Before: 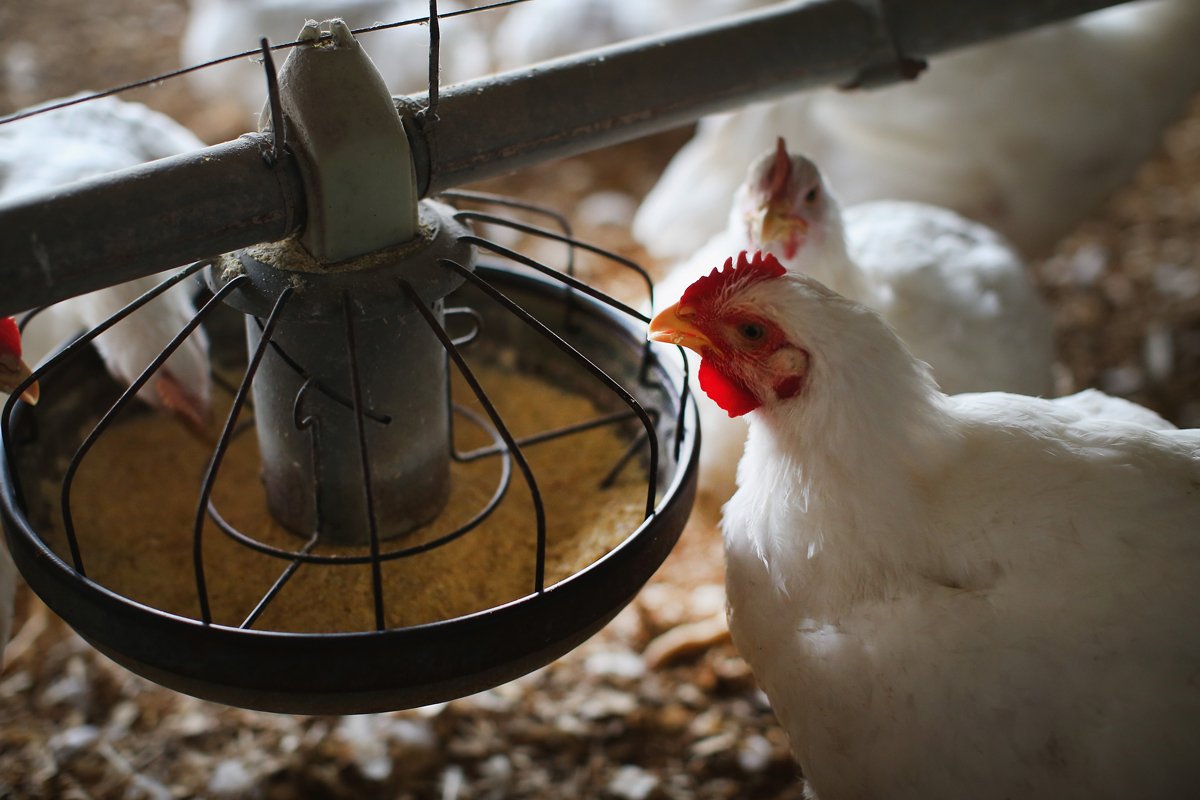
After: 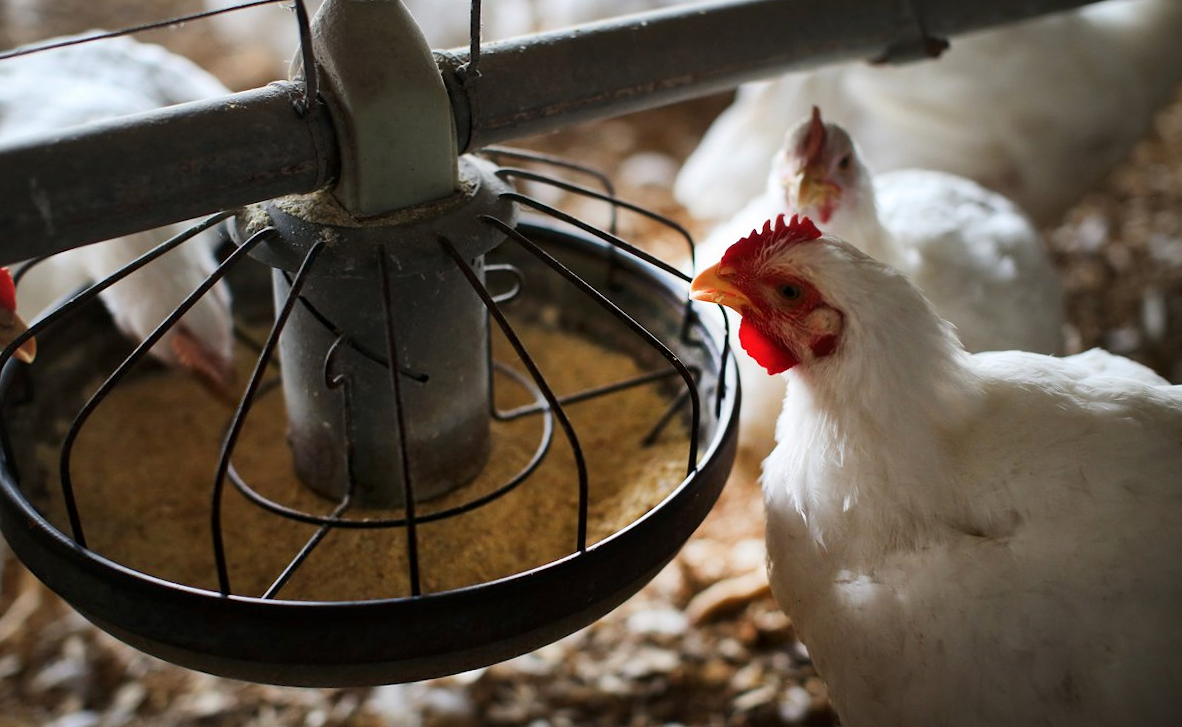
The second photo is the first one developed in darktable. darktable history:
tone curve: curves: ch0 [(0, 0) (0.251, 0.254) (0.689, 0.733) (1, 1)]
local contrast: mode bilateral grid, contrast 20, coarseness 50, detail 132%, midtone range 0.2
rotate and perspective: rotation -0.013°, lens shift (vertical) -0.027, lens shift (horizontal) 0.178, crop left 0.016, crop right 0.989, crop top 0.082, crop bottom 0.918
